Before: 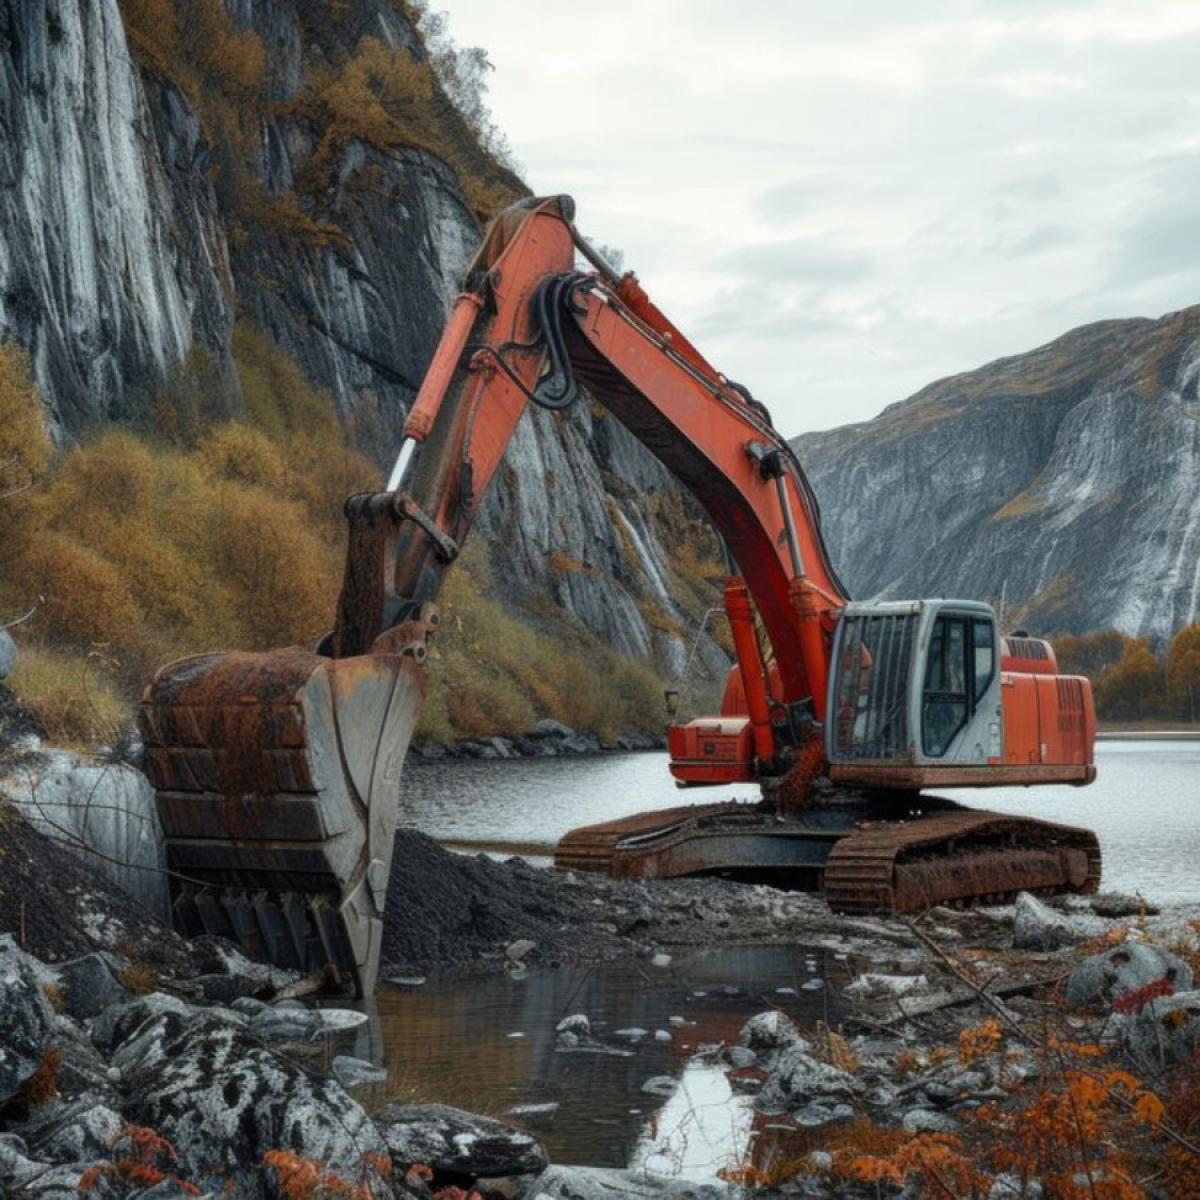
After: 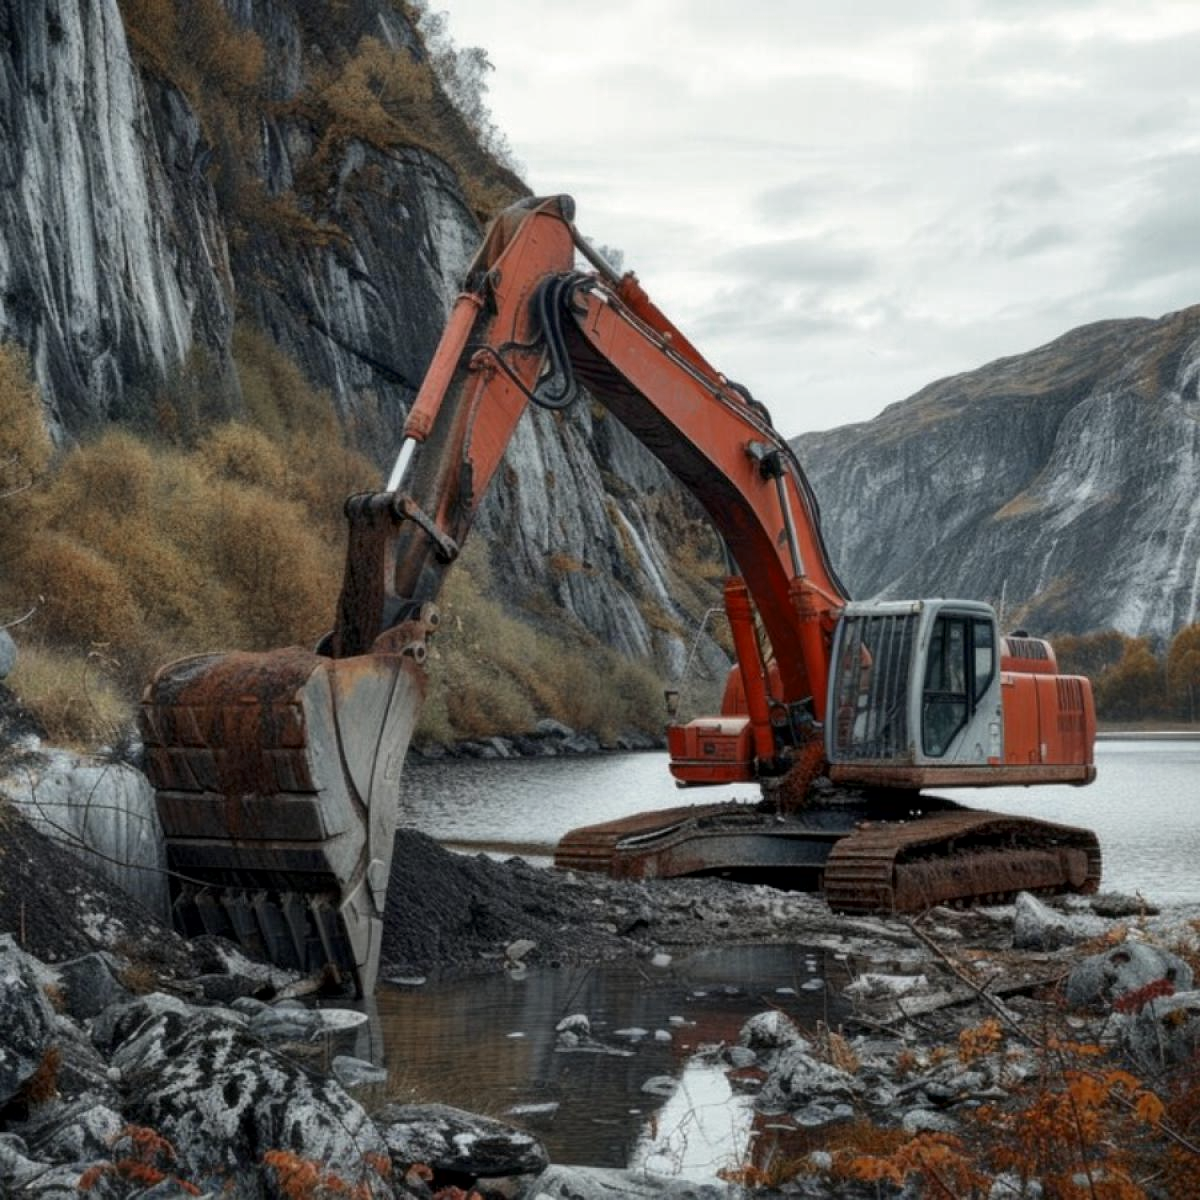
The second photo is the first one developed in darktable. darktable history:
local contrast: mode bilateral grid, contrast 21, coarseness 50, detail 130%, midtone range 0.2
color zones: curves: ch0 [(0, 0.5) (0.125, 0.4) (0.25, 0.5) (0.375, 0.4) (0.5, 0.4) (0.625, 0.35) (0.75, 0.35) (0.875, 0.5)]; ch1 [(0, 0.35) (0.125, 0.45) (0.25, 0.35) (0.375, 0.35) (0.5, 0.35) (0.625, 0.35) (0.75, 0.45) (0.875, 0.35)]; ch2 [(0, 0.6) (0.125, 0.5) (0.25, 0.5) (0.375, 0.6) (0.5, 0.6) (0.625, 0.5) (0.75, 0.5) (0.875, 0.5)]
